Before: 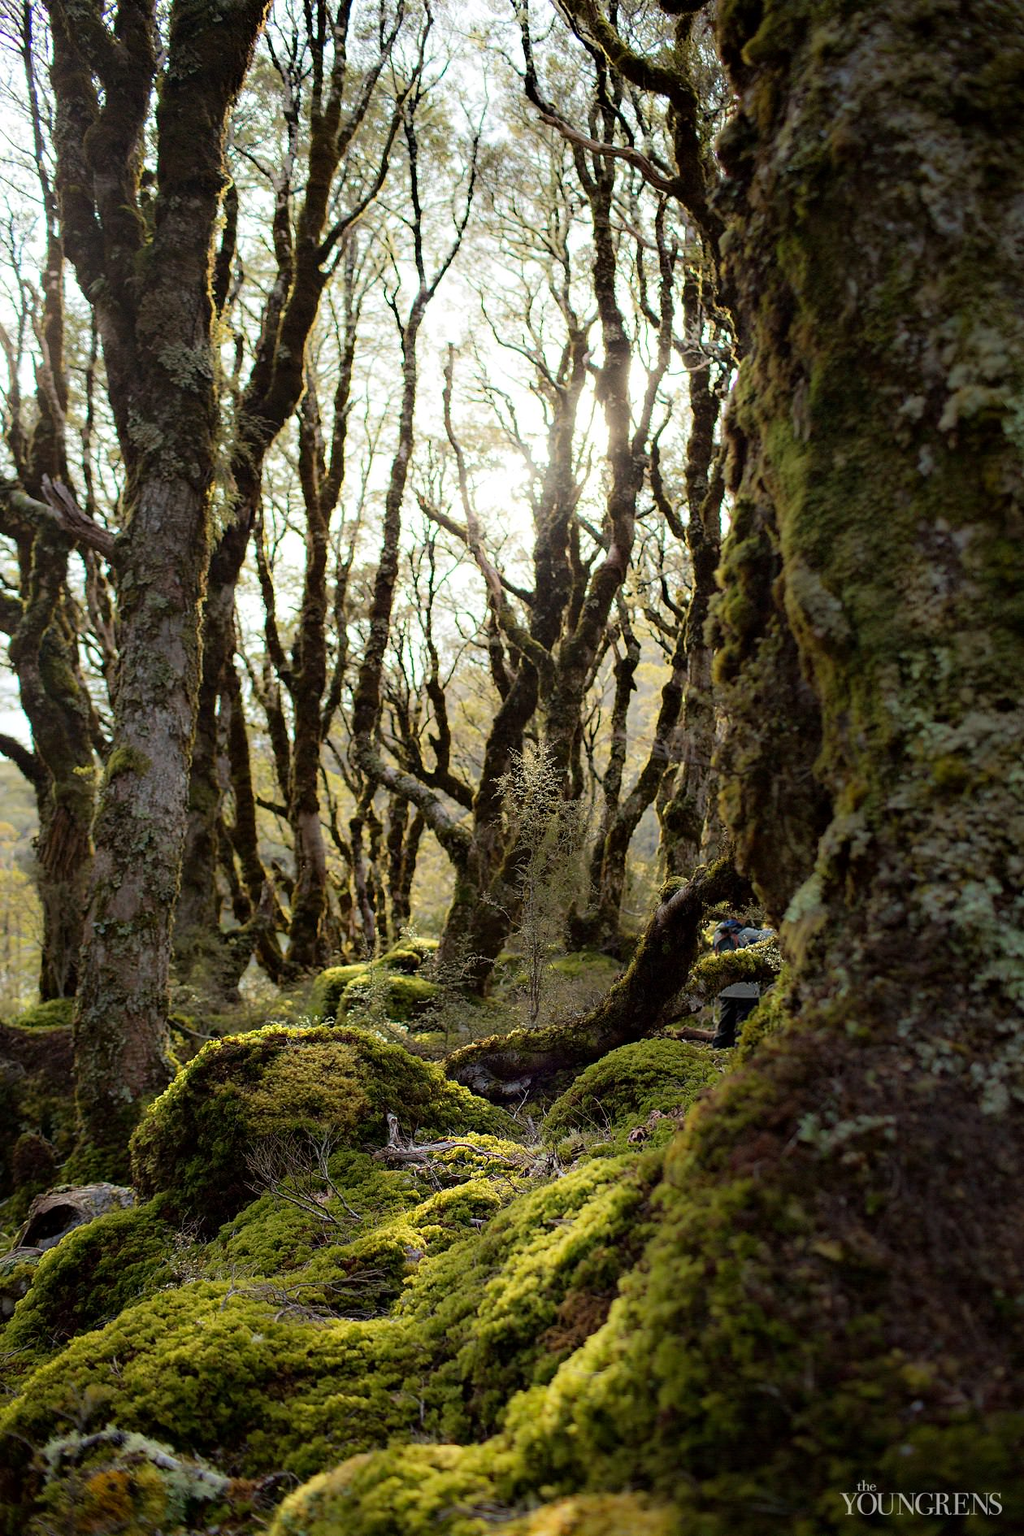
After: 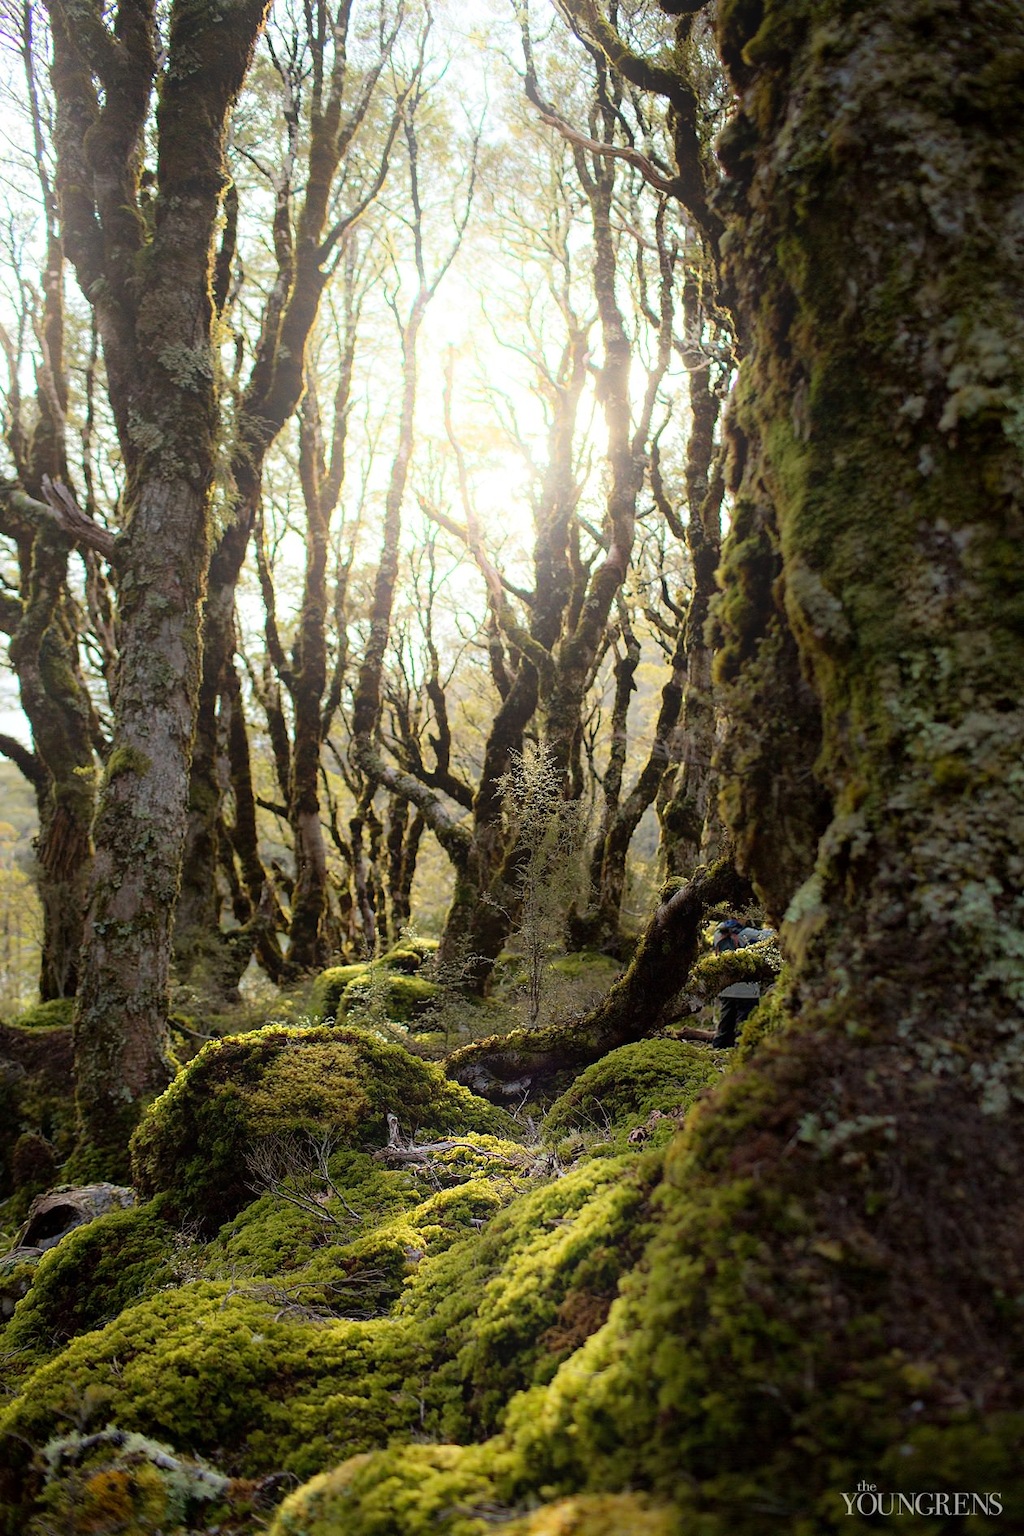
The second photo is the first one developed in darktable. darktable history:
exposure: compensate highlight preservation false
bloom: on, module defaults
